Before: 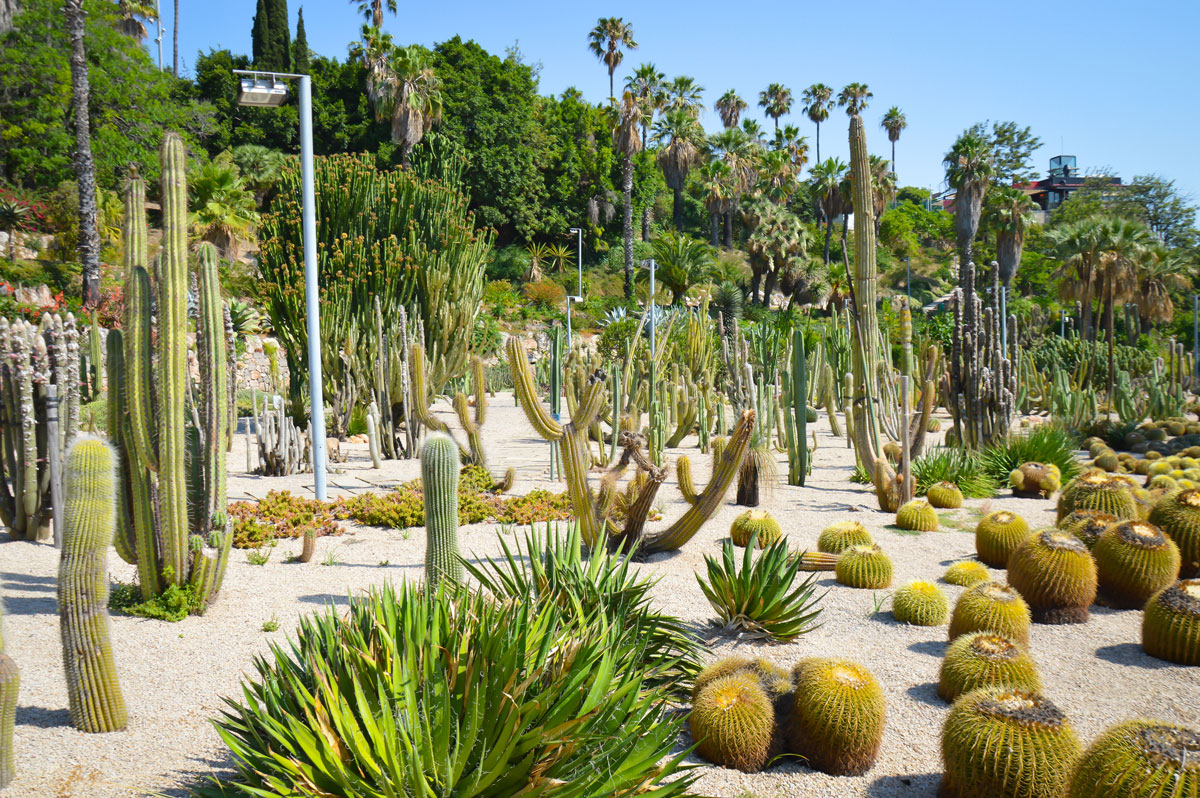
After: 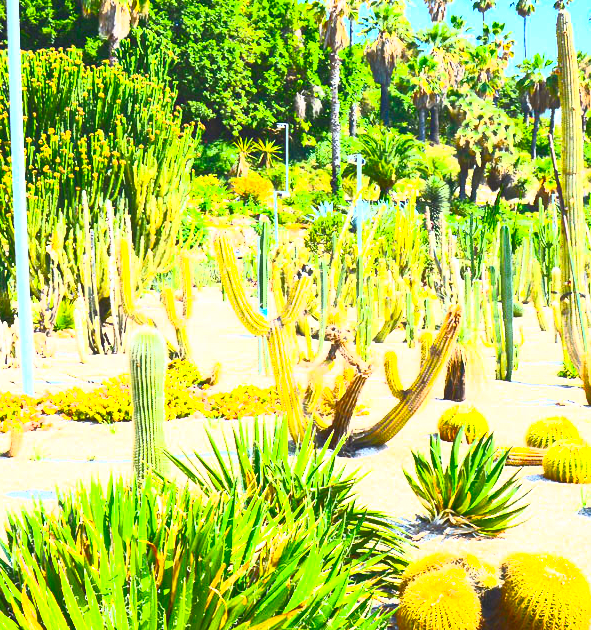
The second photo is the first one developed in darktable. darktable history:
contrast brightness saturation: contrast 0.988, brightness 0.986, saturation 0.988
crop and rotate: angle 0.012°, left 24.455%, top 13.174%, right 26.237%, bottom 7.822%
exposure: exposure 0.642 EV, compensate highlight preservation false
